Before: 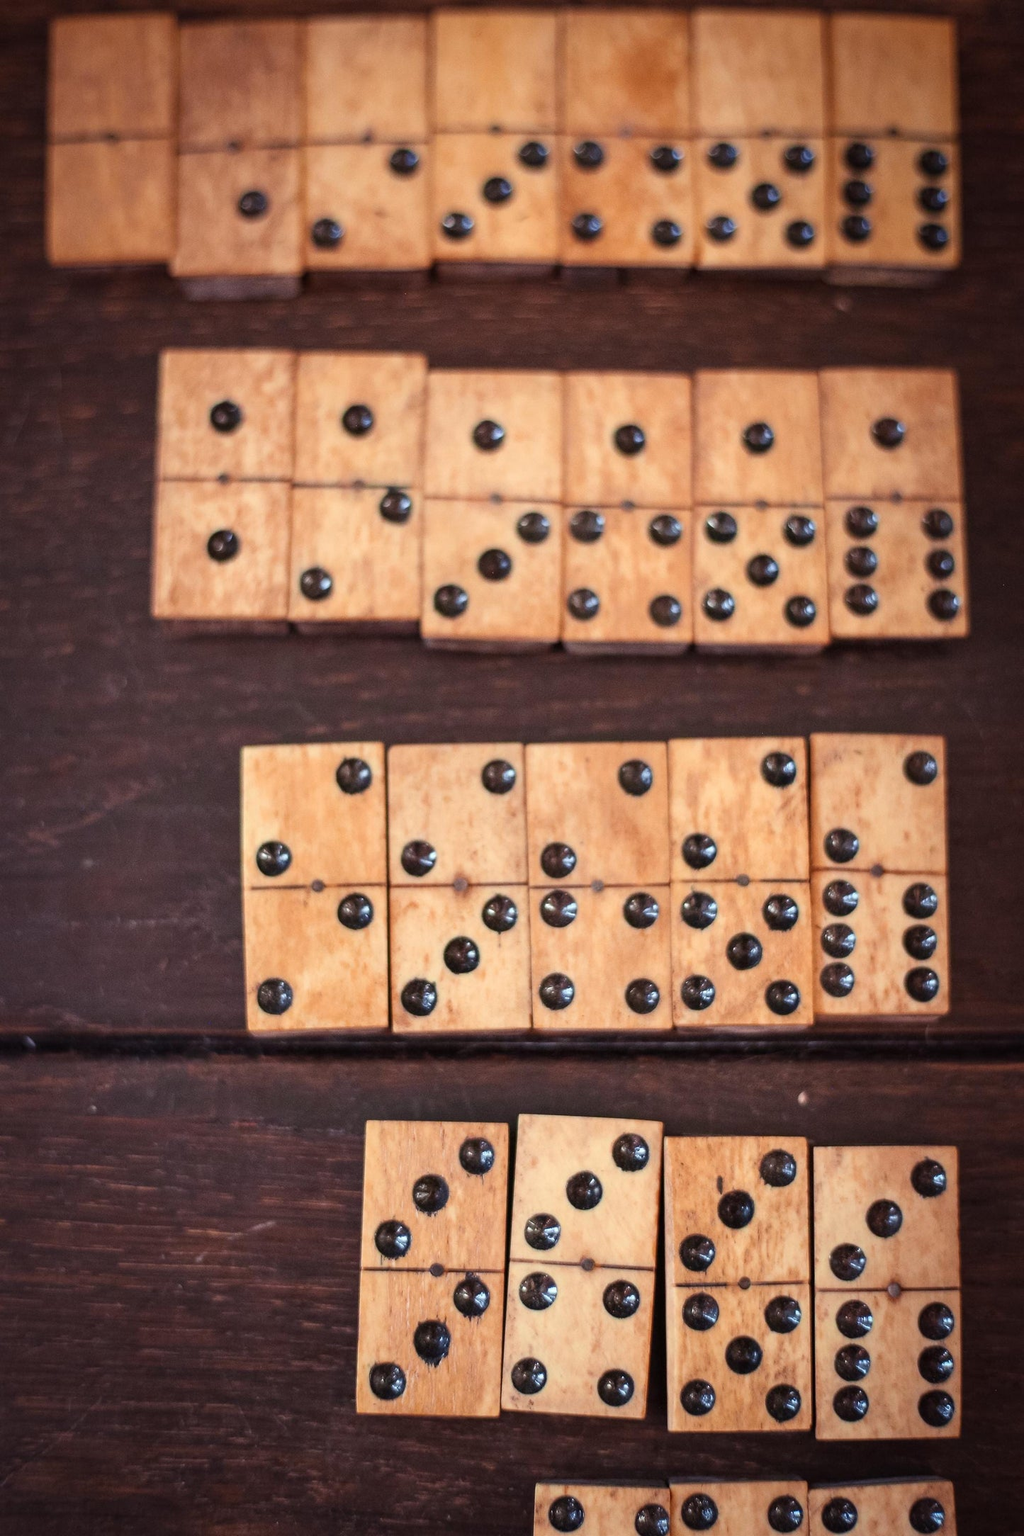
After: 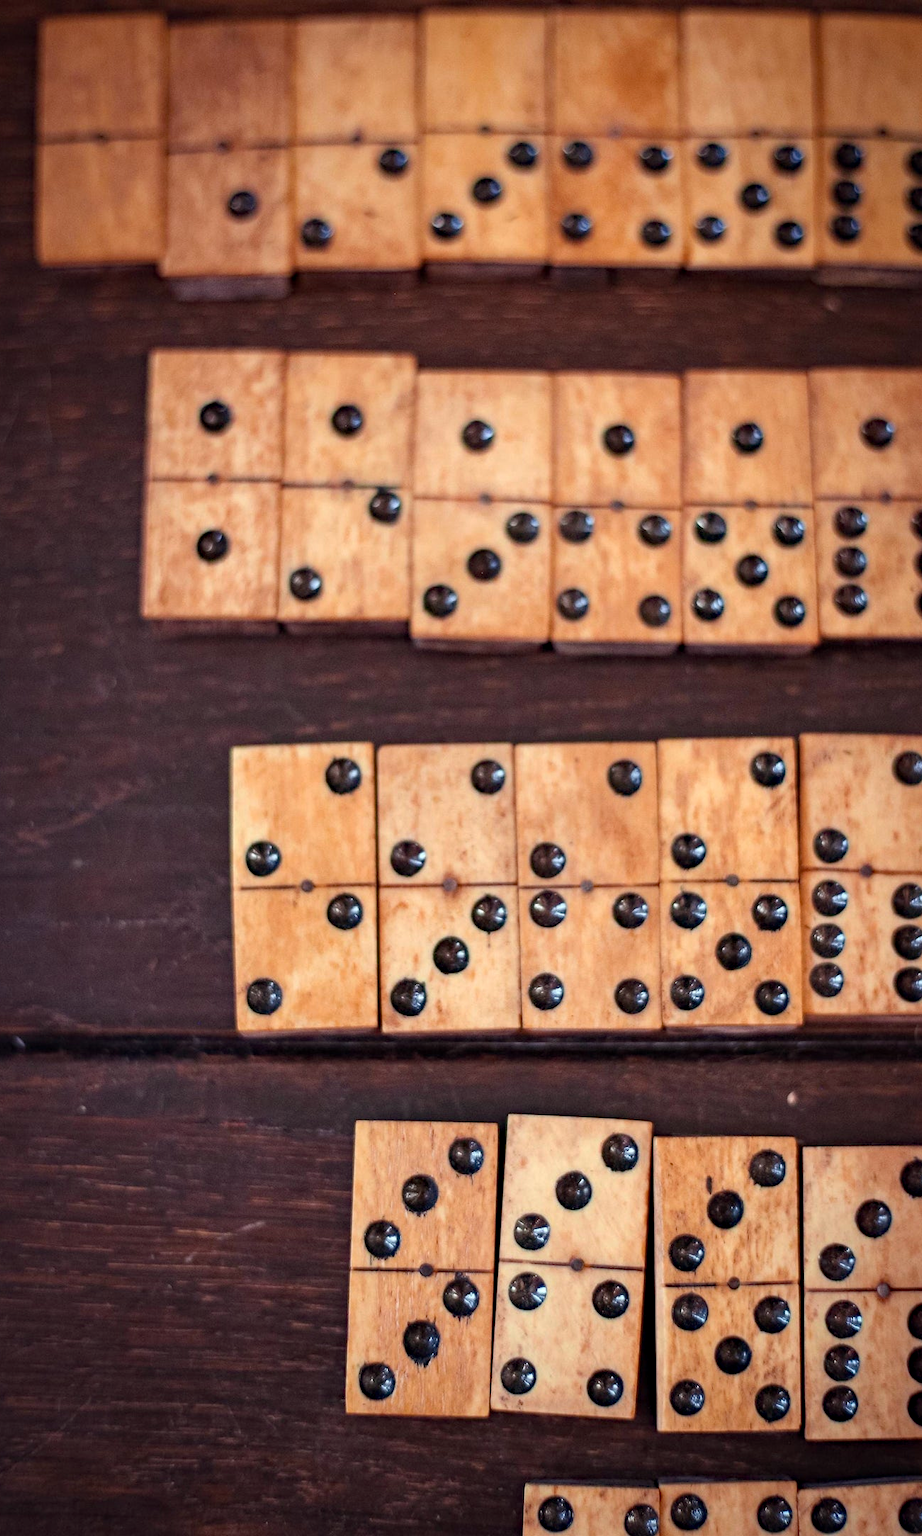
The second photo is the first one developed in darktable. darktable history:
haze removal: strength 0.29, distance 0.25, compatibility mode true, adaptive false
crop and rotate: left 1.088%, right 8.807%
